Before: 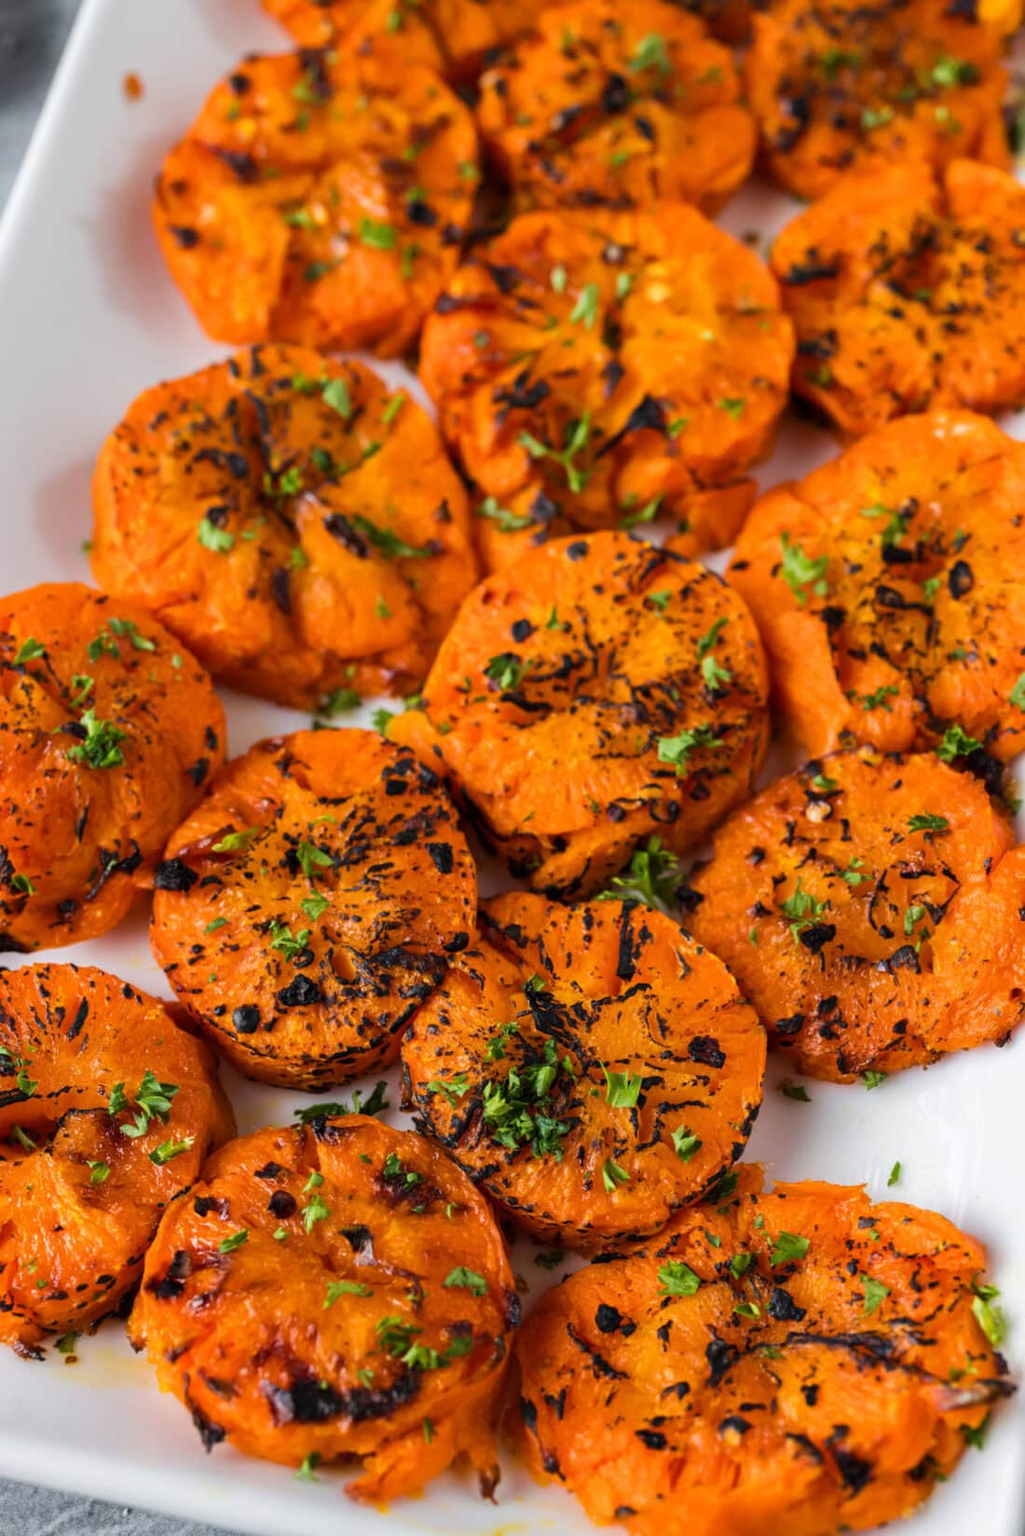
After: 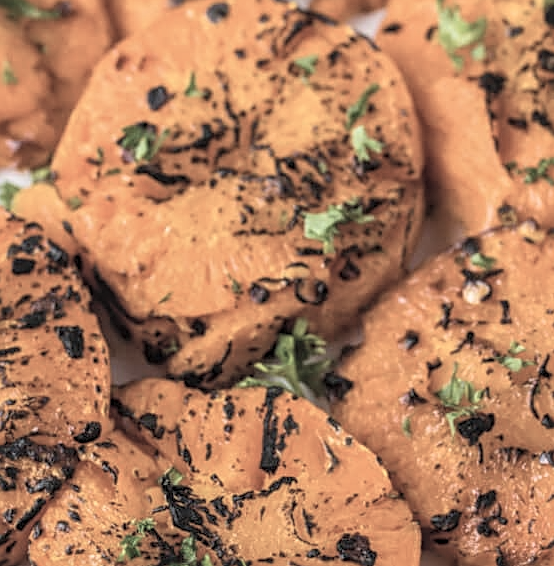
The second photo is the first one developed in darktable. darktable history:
contrast brightness saturation: brightness 0.182, saturation -0.503
local contrast: highlights 2%, shadows 7%, detail 133%
sharpen: on, module defaults
exposure: black level correction -0.001, exposure 0.08 EV, compensate highlight preservation false
crop: left 36.589%, top 35.143%, right 12.957%, bottom 30.527%
